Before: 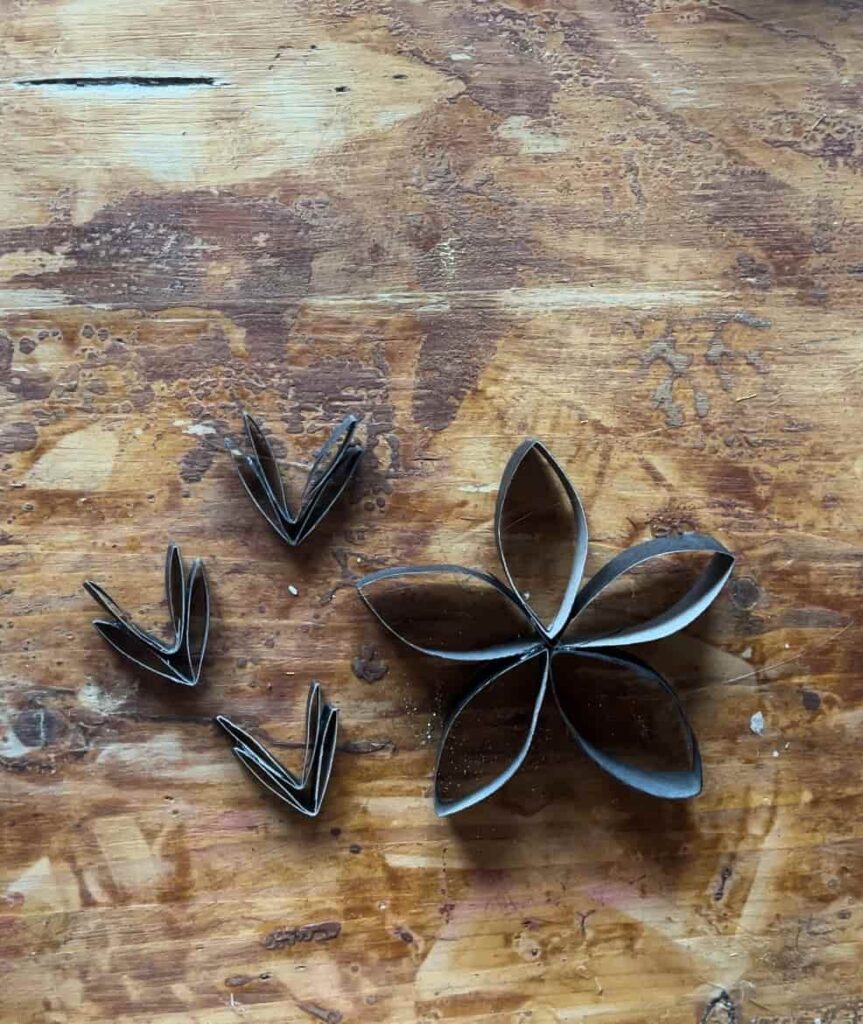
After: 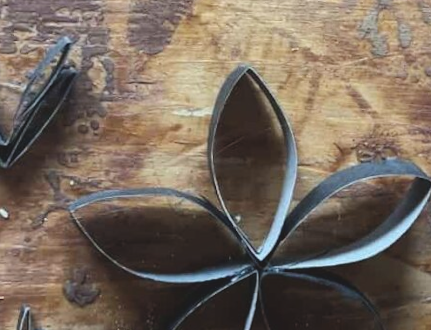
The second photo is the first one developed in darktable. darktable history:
crop: left 36.607%, top 34.735%, right 13.146%, bottom 30.611%
color balance: lift [1.007, 1, 1, 1], gamma [1.097, 1, 1, 1]
tone equalizer: -8 EV -1.84 EV, -7 EV -1.16 EV, -6 EV -1.62 EV, smoothing diameter 25%, edges refinement/feathering 10, preserve details guided filter
rotate and perspective: rotation 0.679°, lens shift (horizontal) 0.136, crop left 0.009, crop right 0.991, crop top 0.078, crop bottom 0.95
